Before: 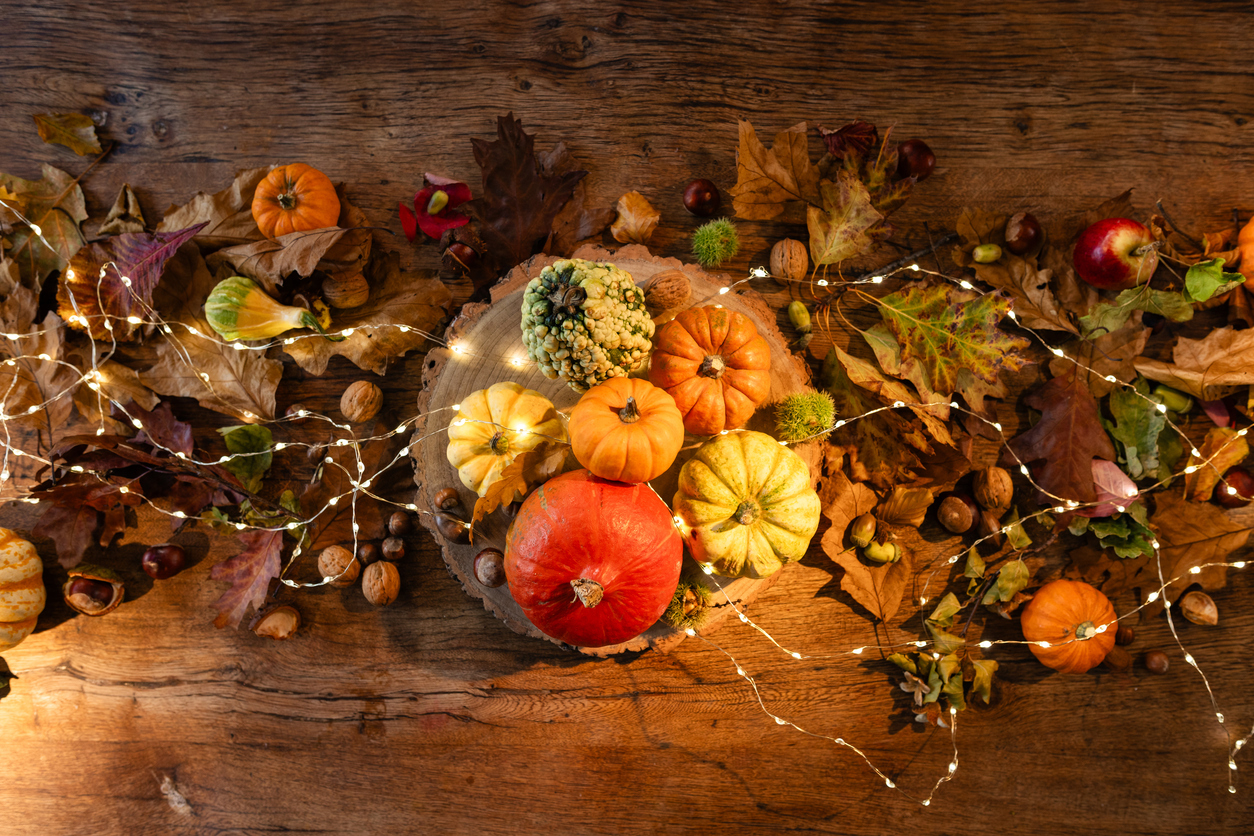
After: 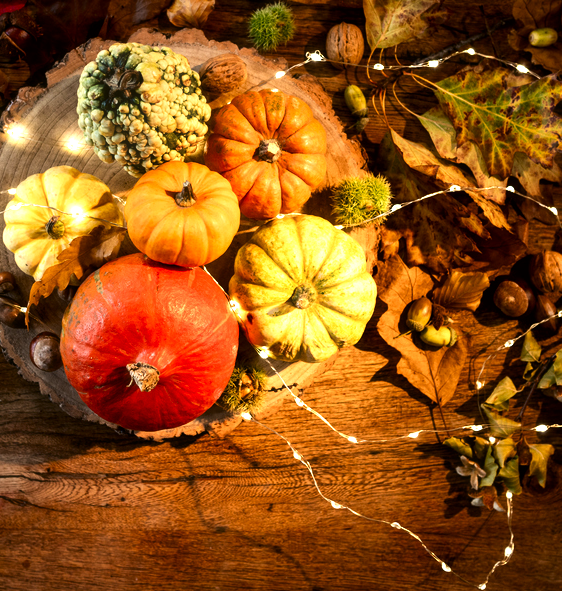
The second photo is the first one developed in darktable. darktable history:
exposure: black level correction 0.005, exposure 0.002 EV, compensate highlight preservation false
haze removal: strength -0.092, compatibility mode true, adaptive false
crop: left 35.434%, top 25.9%, right 19.713%, bottom 3.349%
contrast brightness saturation: contrast 0.025, brightness -0.037
tone equalizer: -8 EV -0.735 EV, -7 EV -0.669 EV, -6 EV -0.614 EV, -5 EV -0.373 EV, -3 EV 0.375 EV, -2 EV 0.6 EV, -1 EV 0.688 EV, +0 EV 0.745 EV, edges refinement/feathering 500, mask exposure compensation -1.57 EV, preserve details no
